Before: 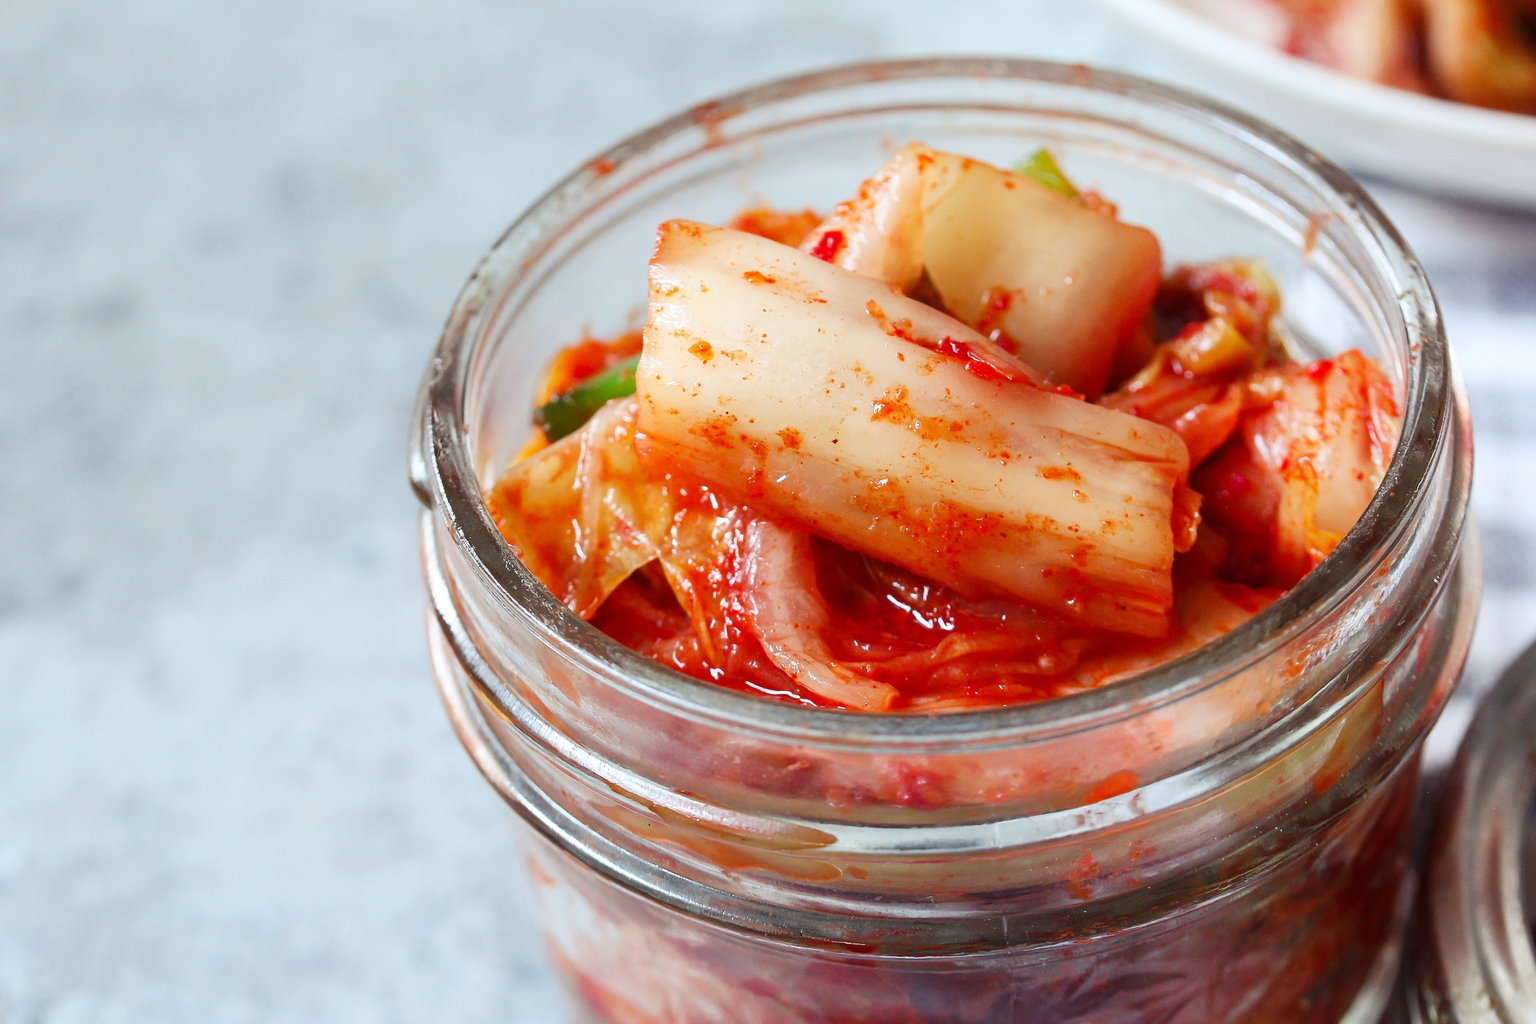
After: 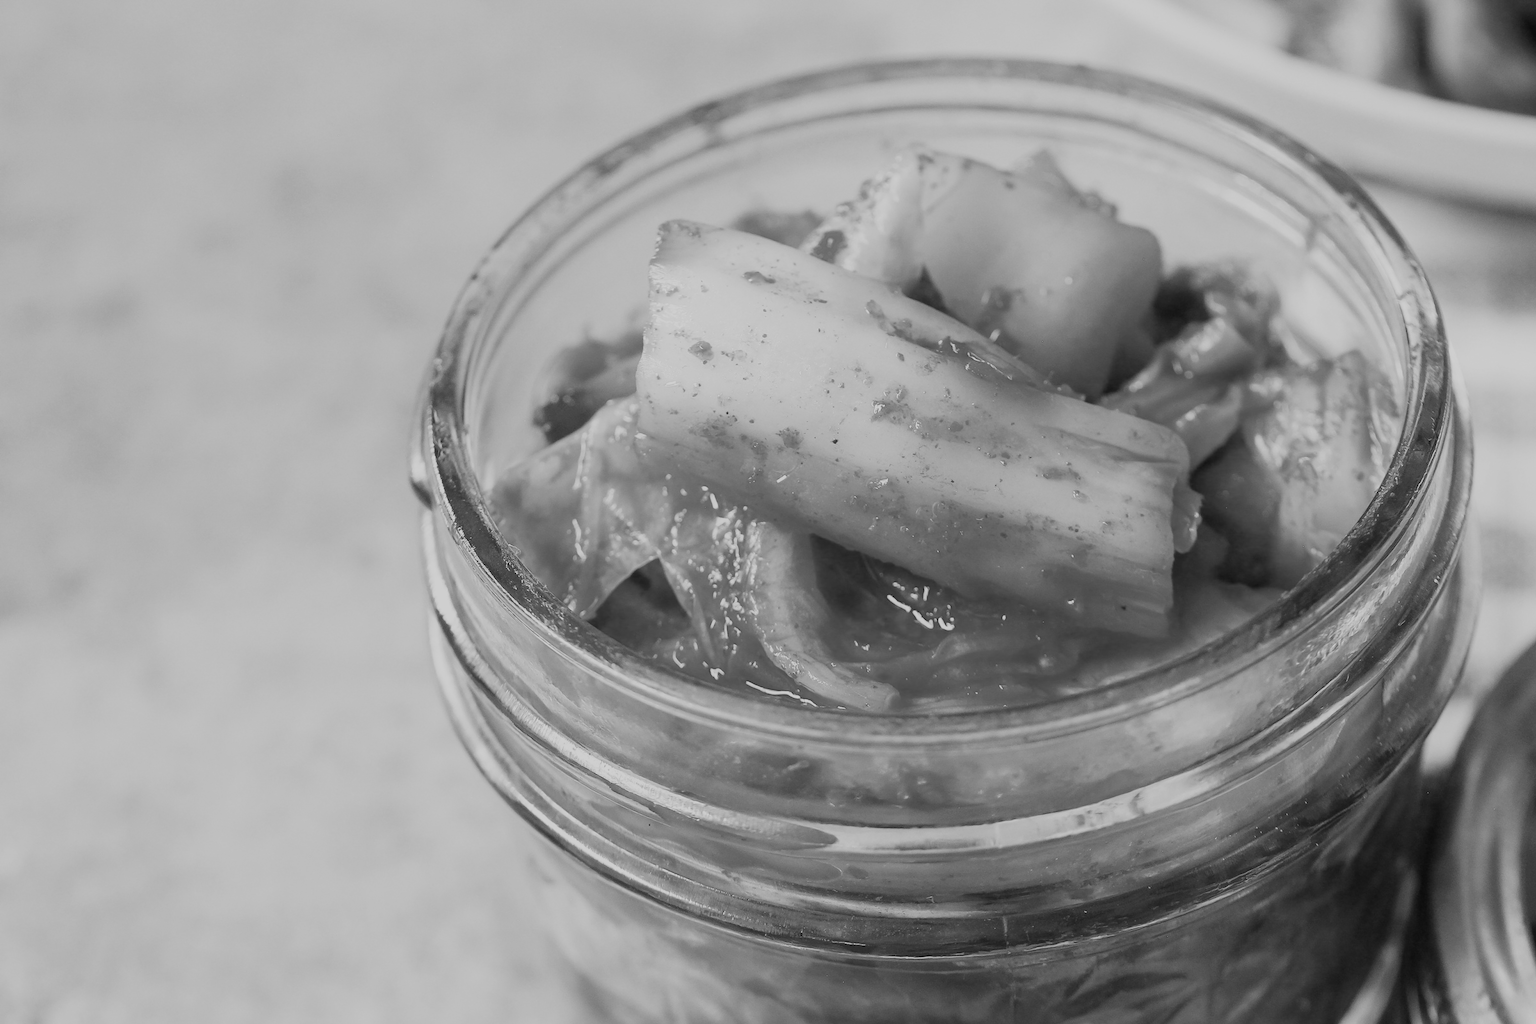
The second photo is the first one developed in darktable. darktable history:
filmic rgb: black relative exposure -13 EV, threshold 3 EV, target white luminance 85%, hardness 6.3, latitude 42.11%, contrast 0.858, shadows ↔ highlights balance 8.63%, color science v4 (2020), enable highlight reconstruction true
monochrome: a 1.94, b -0.638
